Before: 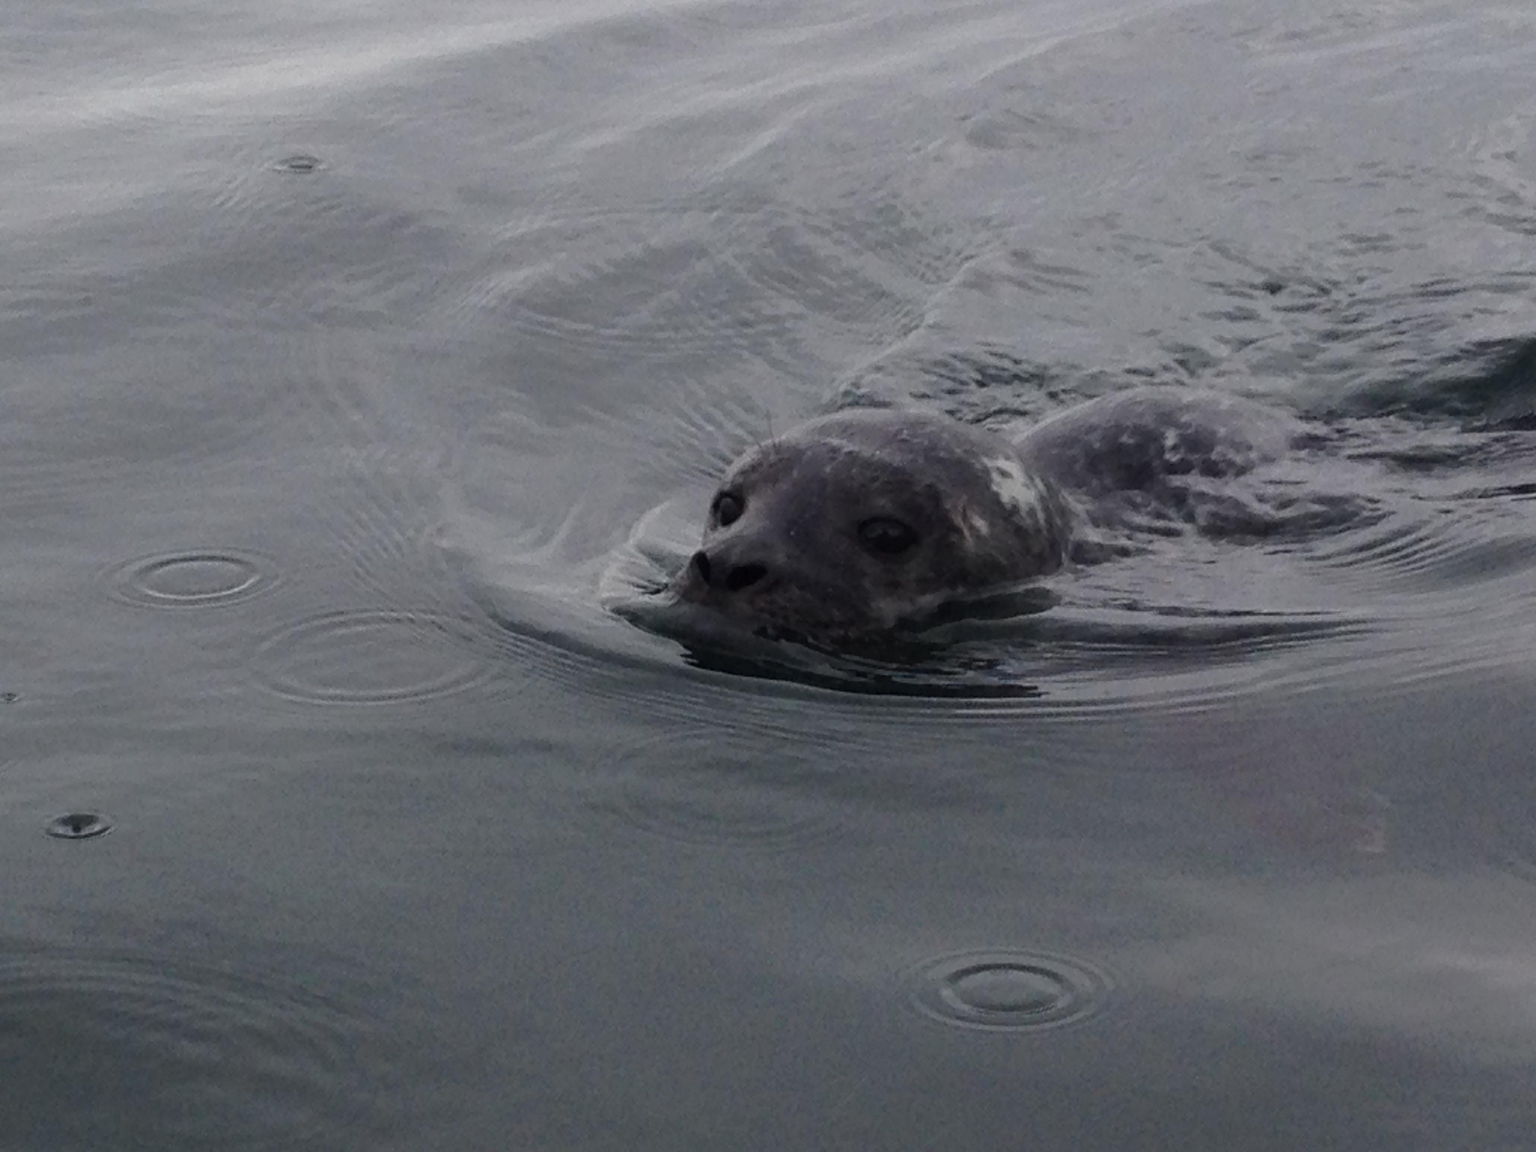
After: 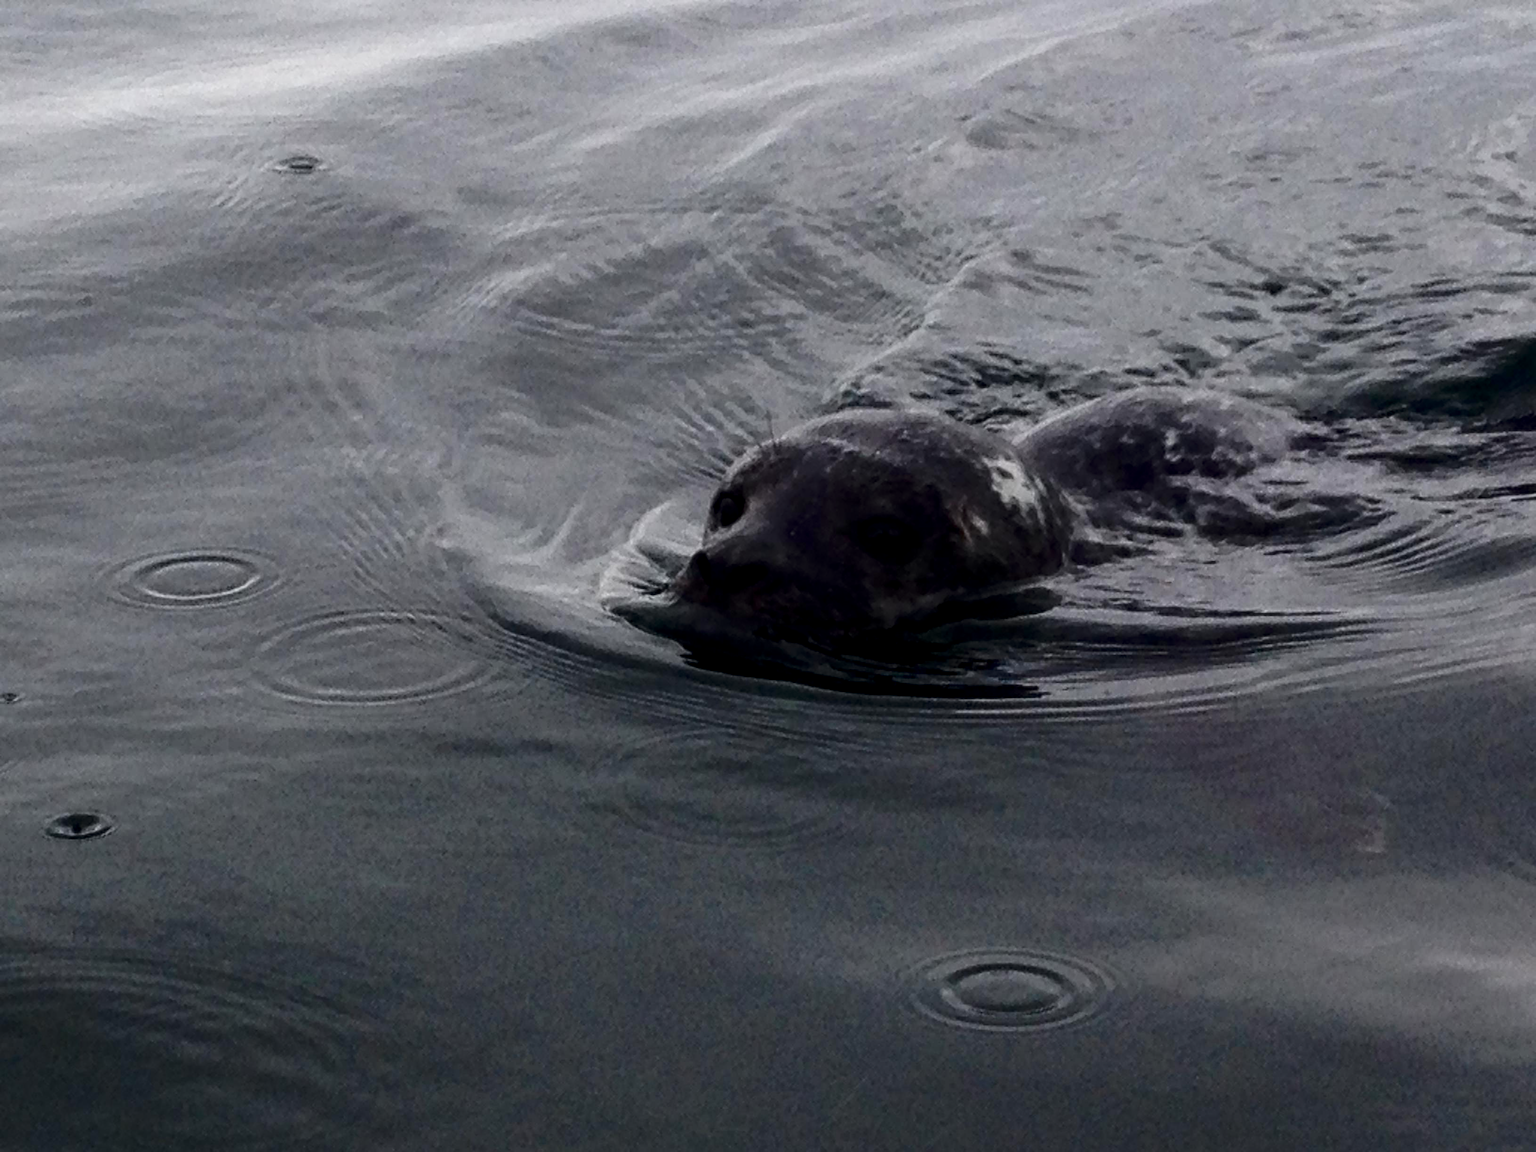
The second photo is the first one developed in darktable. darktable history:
local contrast: on, module defaults
contrast brightness saturation: contrast 0.317, brightness -0.065, saturation 0.168
color balance rgb: perceptual saturation grading › global saturation 0.233%
